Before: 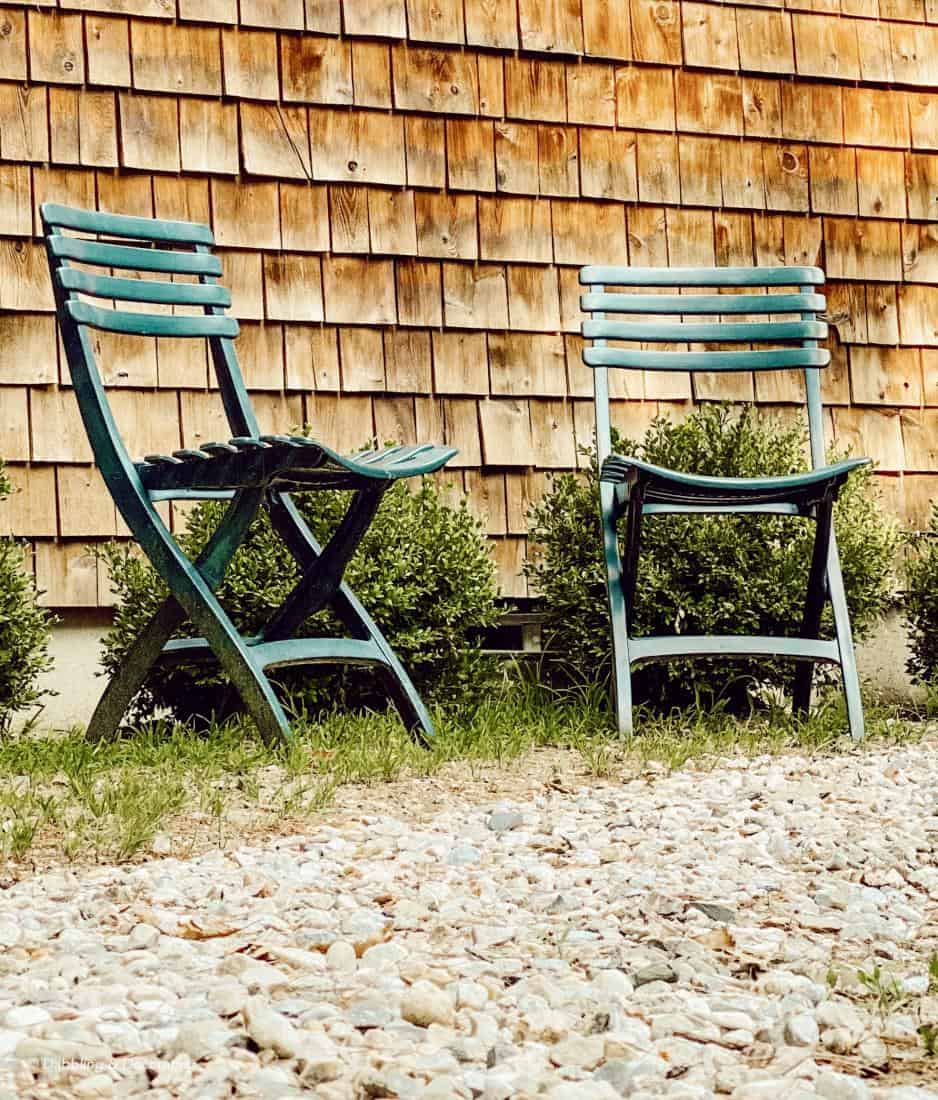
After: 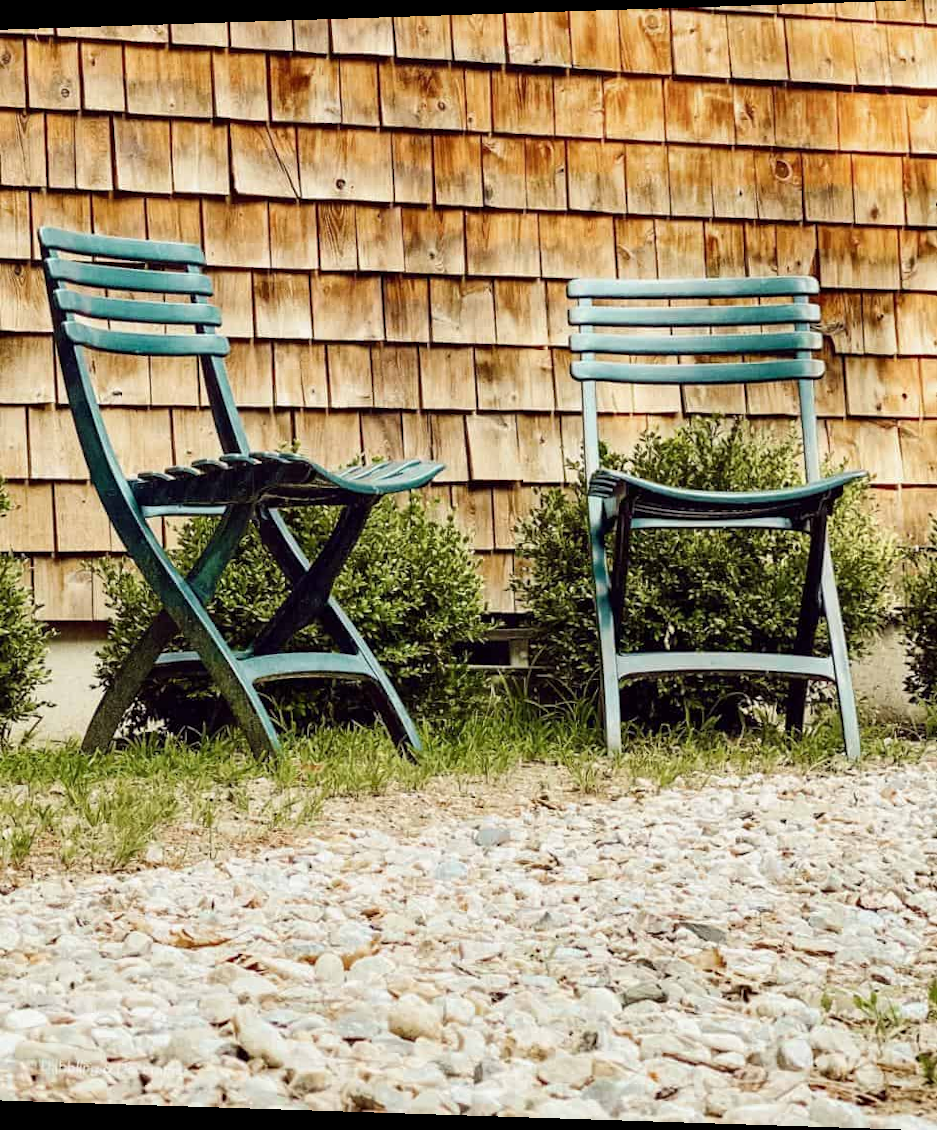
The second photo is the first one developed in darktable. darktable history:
exposure: exposure -0.048 EV, compensate highlight preservation false
rotate and perspective: lens shift (horizontal) -0.055, automatic cropping off
